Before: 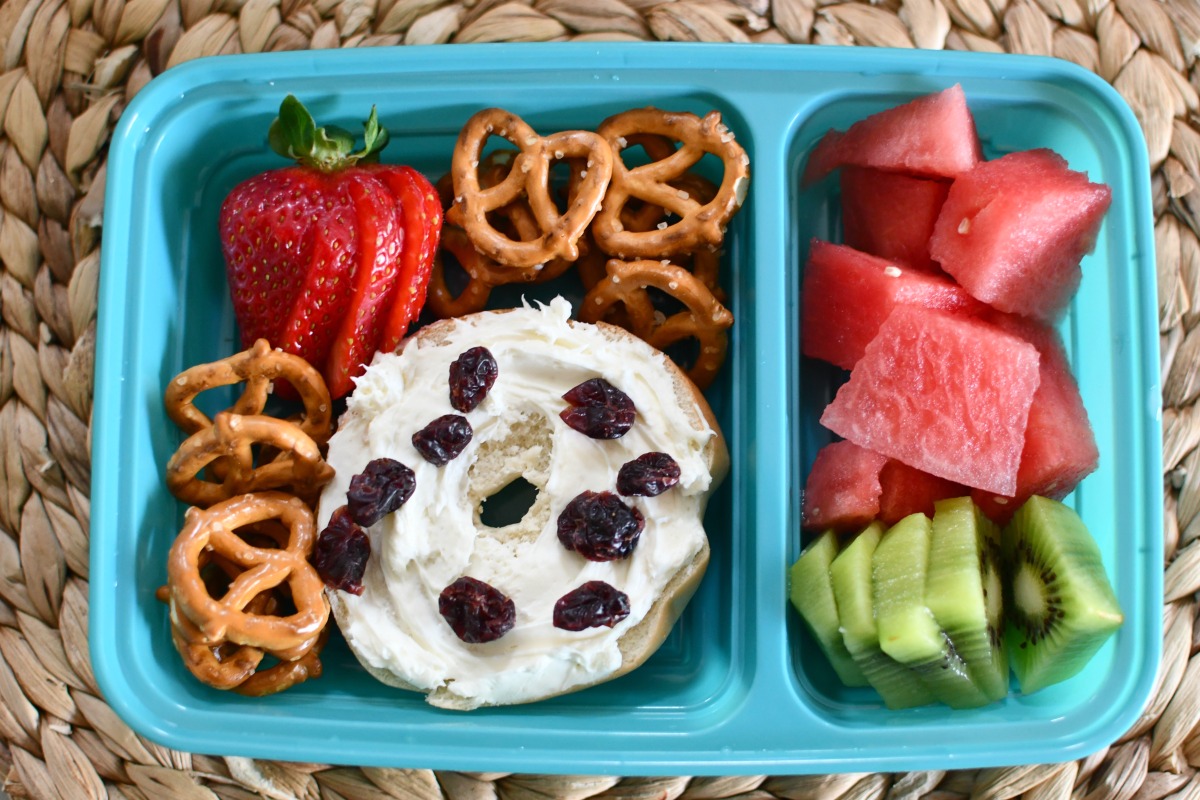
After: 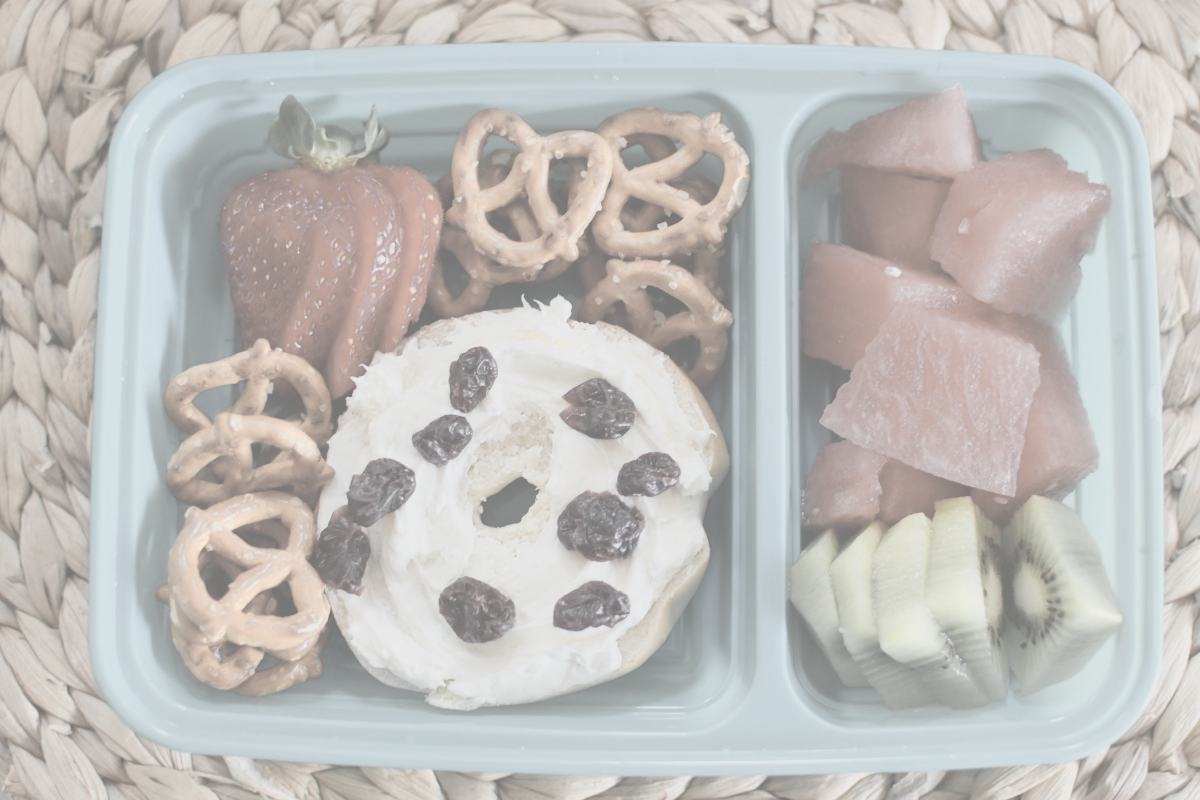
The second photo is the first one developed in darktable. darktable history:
color balance rgb: perceptual saturation grading › global saturation 0.611%
contrast brightness saturation: contrast -0.326, brightness 0.738, saturation -0.797
color zones: curves: ch0 [(0.004, 0.306) (0.107, 0.448) (0.252, 0.656) (0.41, 0.398) (0.595, 0.515) (0.768, 0.628)]; ch1 [(0.07, 0.323) (0.151, 0.452) (0.252, 0.608) (0.346, 0.221) (0.463, 0.189) (0.61, 0.368) (0.735, 0.395) (0.921, 0.412)]; ch2 [(0, 0.476) (0.132, 0.512) (0.243, 0.512) (0.397, 0.48) (0.522, 0.376) (0.634, 0.536) (0.761, 0.46)]
